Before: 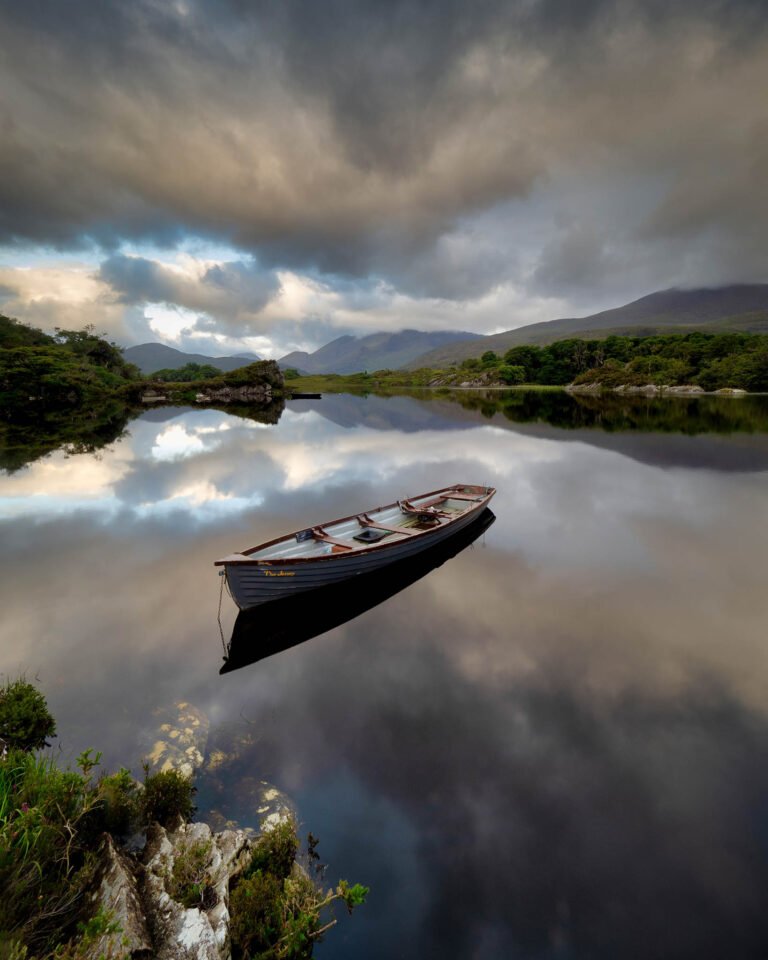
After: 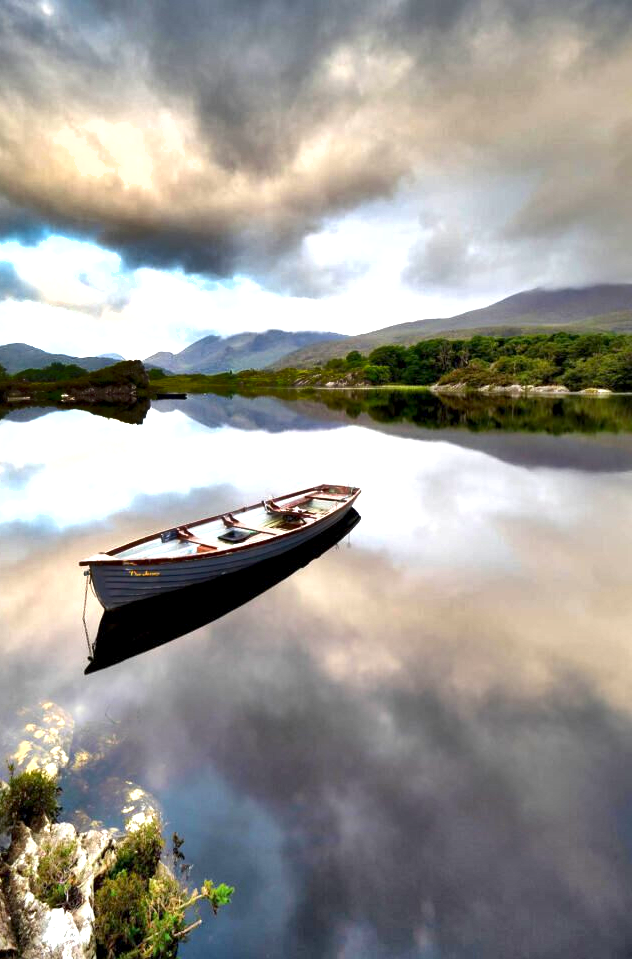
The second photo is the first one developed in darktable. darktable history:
shadows and highlights: shadows 76.41, highlights -60.6, soften with gaussian
crop: left 17.626%, bottom 0.04%
exposure: black level correction 0.001, exposure 1.728 EV, compensate highlight preservation false
